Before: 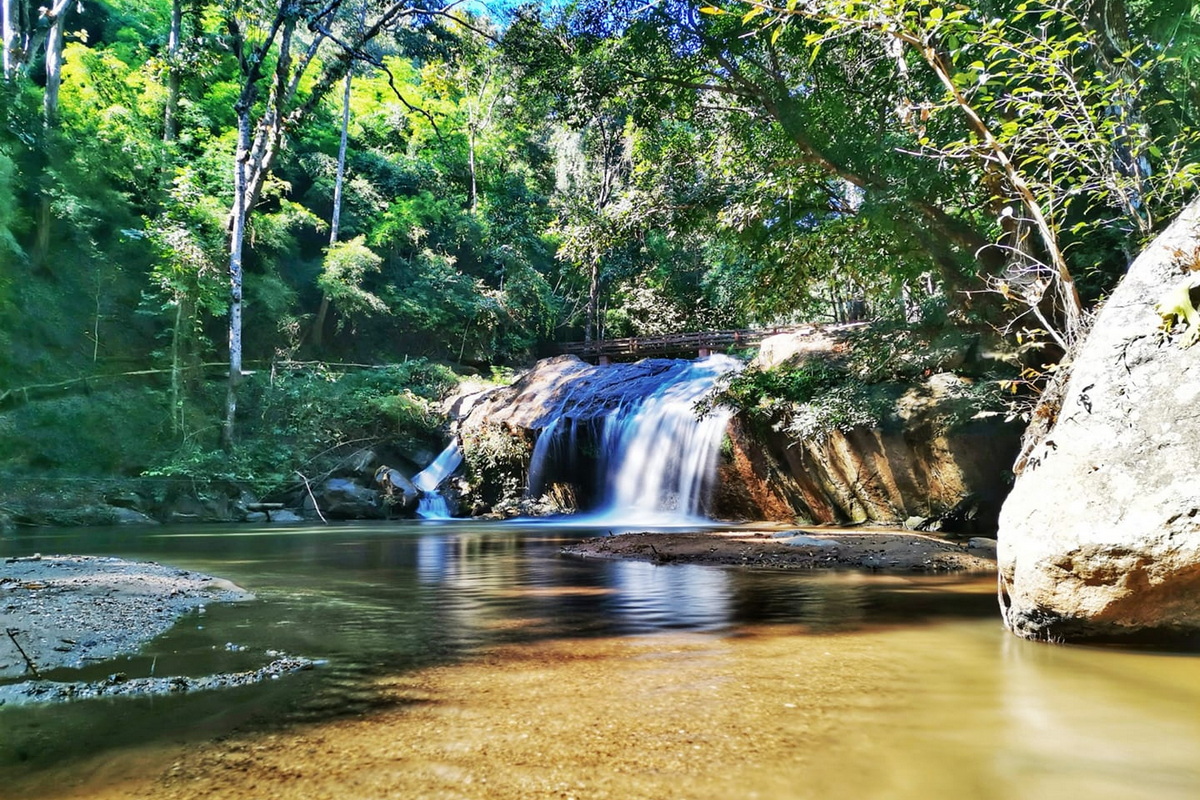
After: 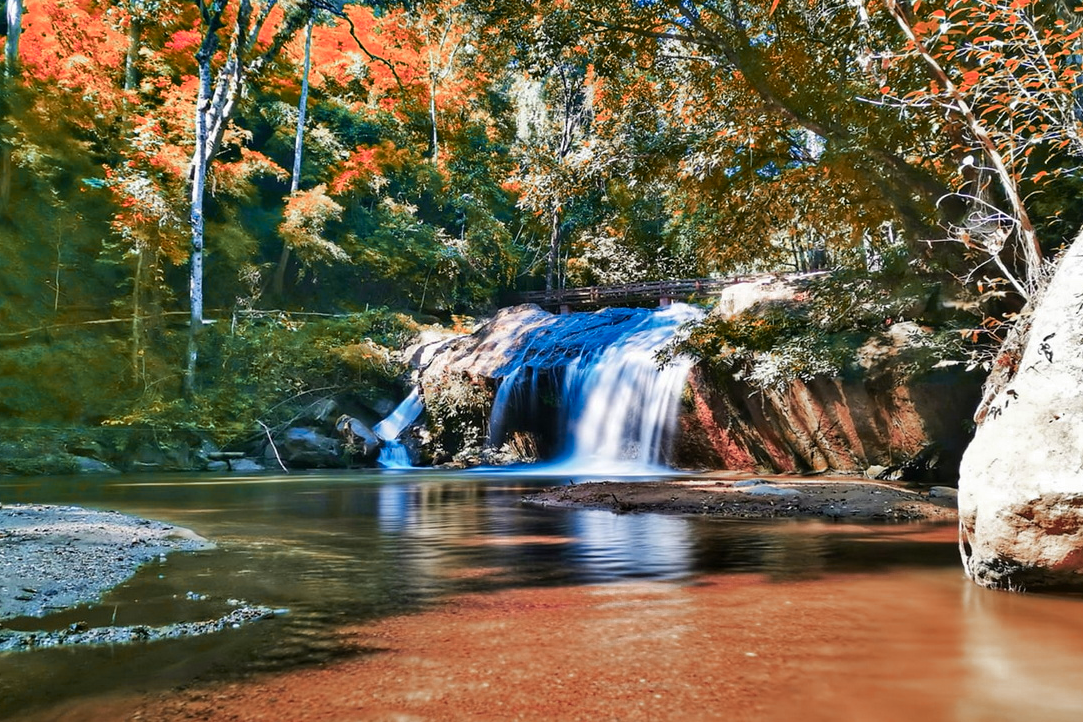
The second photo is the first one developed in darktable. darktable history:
color zones: curves: ch0 [(0.006, 0.385) (0.143, 0.563) (0.243, 0.321) (0.352, 0.464) (0.516, 0.456) (0.625, 0.5) (0.75, 0.5) (0.875, 0.5)]; ch1 [(0, 0.5) (0.134, 0.504) (0.246, 0.463) (0.421, 0.515) (0.5, 0.56) (0.625, 0.5) (0.75, 0.5) (0.875, 0.5)]; ch2 [(0, 0.5) (0.131, 0.426) (0.307, 0.289) (0.38, 0.188) (0.513, 0.216) (0.625, 0.548) (0.75, 0.468) (0.838, 0.396) (0.971, 0.311)]
contrast brightness saturation: saturation 0.13
crop: left 3.305%, top 6.436%, right 6.389%, bottom 3.258%
